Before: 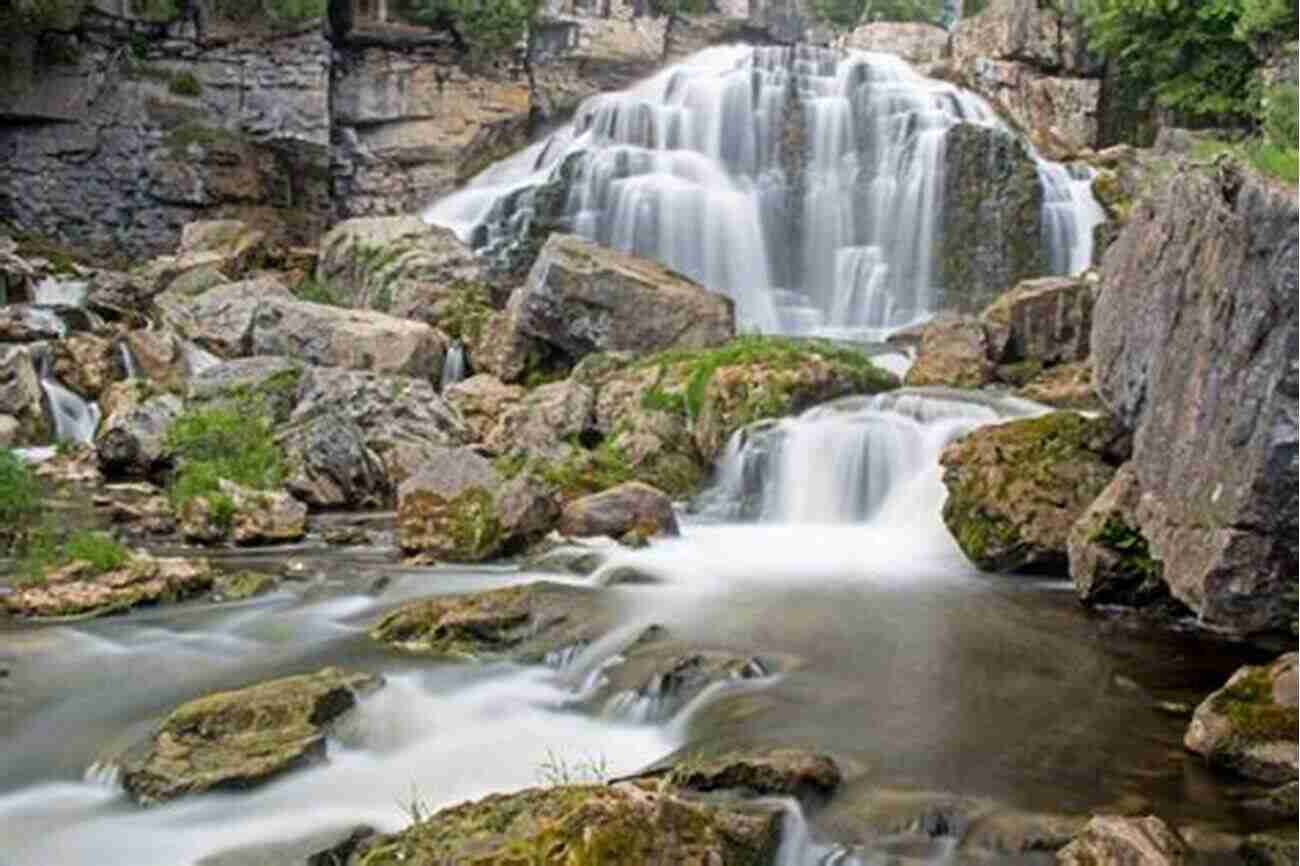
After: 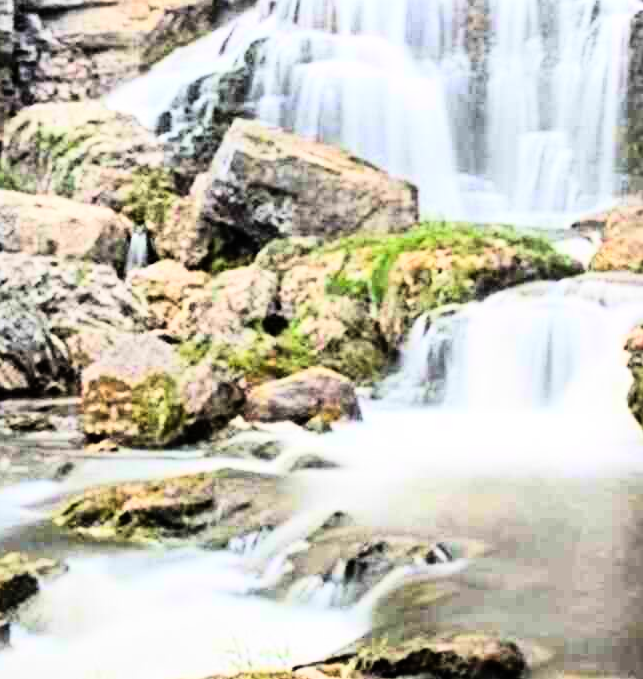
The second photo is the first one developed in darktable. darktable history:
rgb curve: curves: ch0 [(0, 0) (0.21, 0.15) (0.24, 0.21) (0.5, 0.75) (0.75, 0.96) (0.89, 0.99) (1, 1)]; ch1 [(0, 0.02) (0.21, 0.13) (0.25, 0.2) (0.5, 0.67) (0.75, 0.9) (0.89, 0.97) (1, 1)]; ch2 [(0, 0.02) (0.21, 0.13) (0.25, 0.2) (0.5, 0.67) (0.75, 0.9) (0.89, 0.97) (1, 1)], compensate middle gray true
crop and rotate: angle 0.02°, left 24.353%, top 13.219%, right 26.156%, bottom 8.224%
